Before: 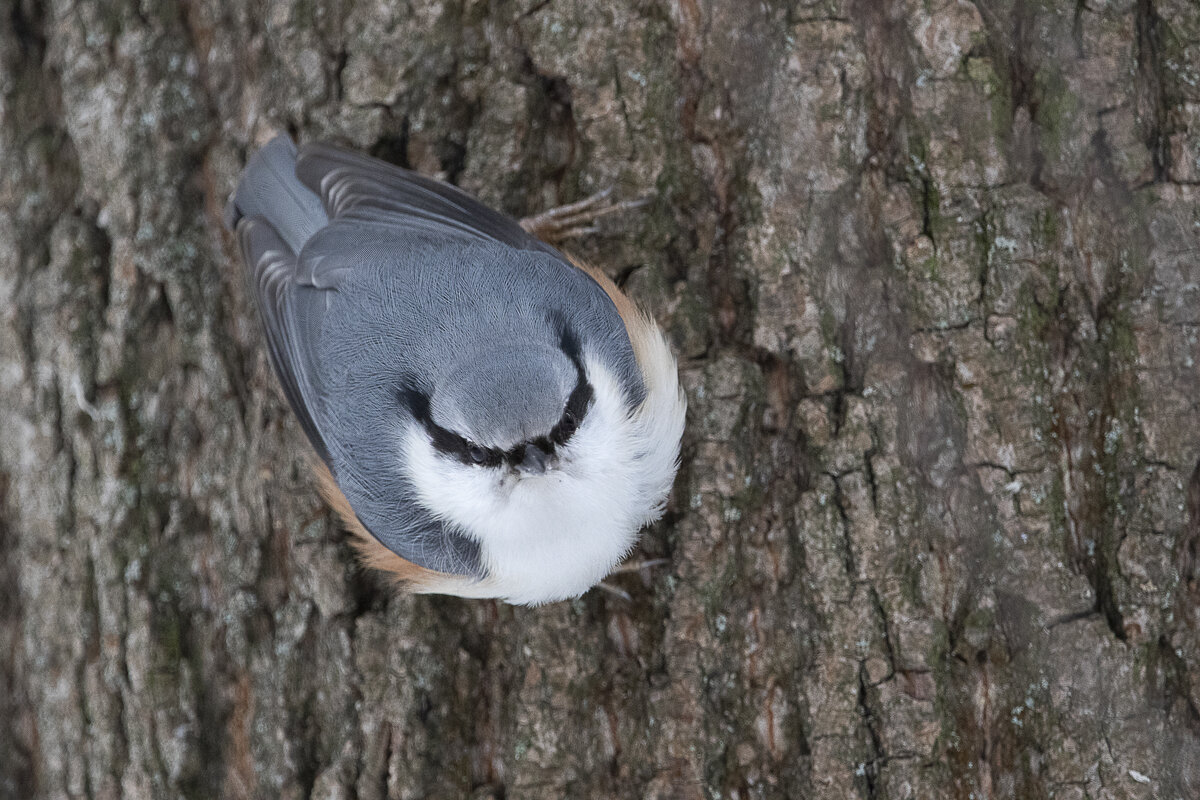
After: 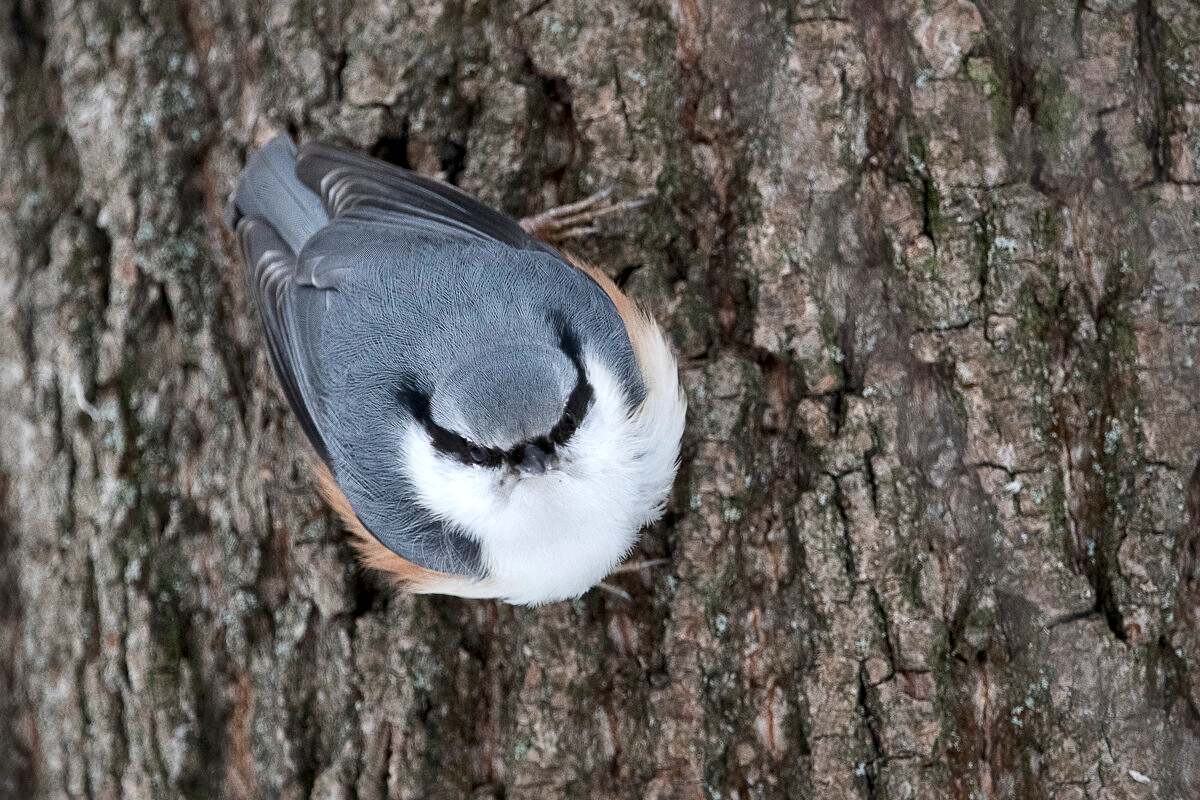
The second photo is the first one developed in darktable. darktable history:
local contrast: mode bilateral grid, contrast 25, coarseness 61, detail 152%, midtone range 0.2
exposure: black level correction -0.001, exposure 0.08 EV, compensate exposure bias true, compensate highlight preservation false
